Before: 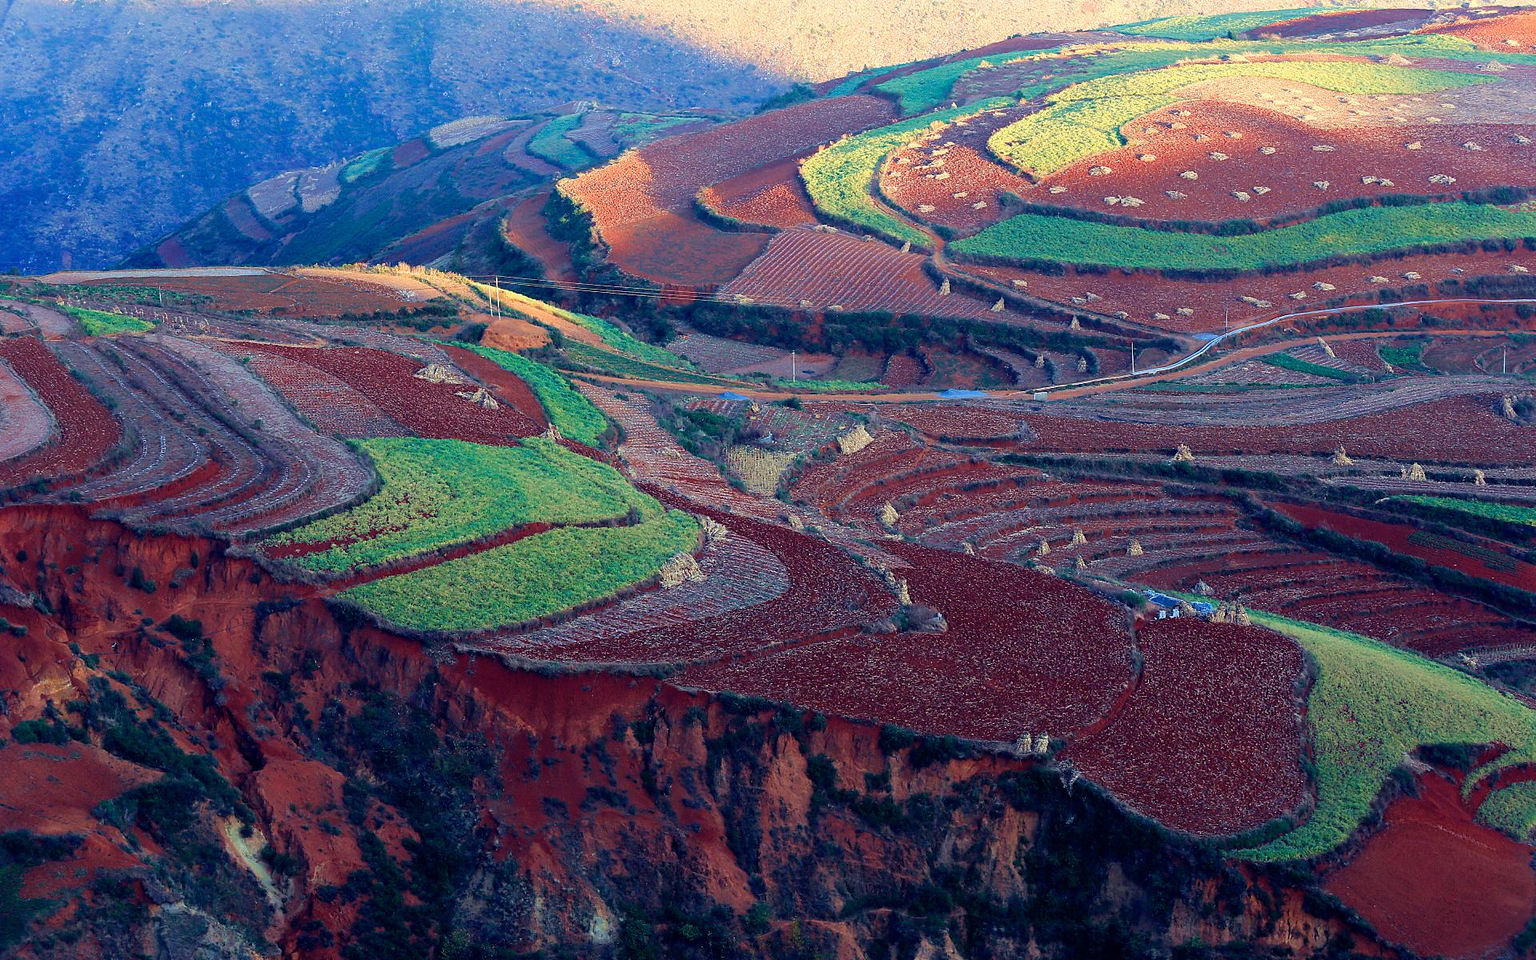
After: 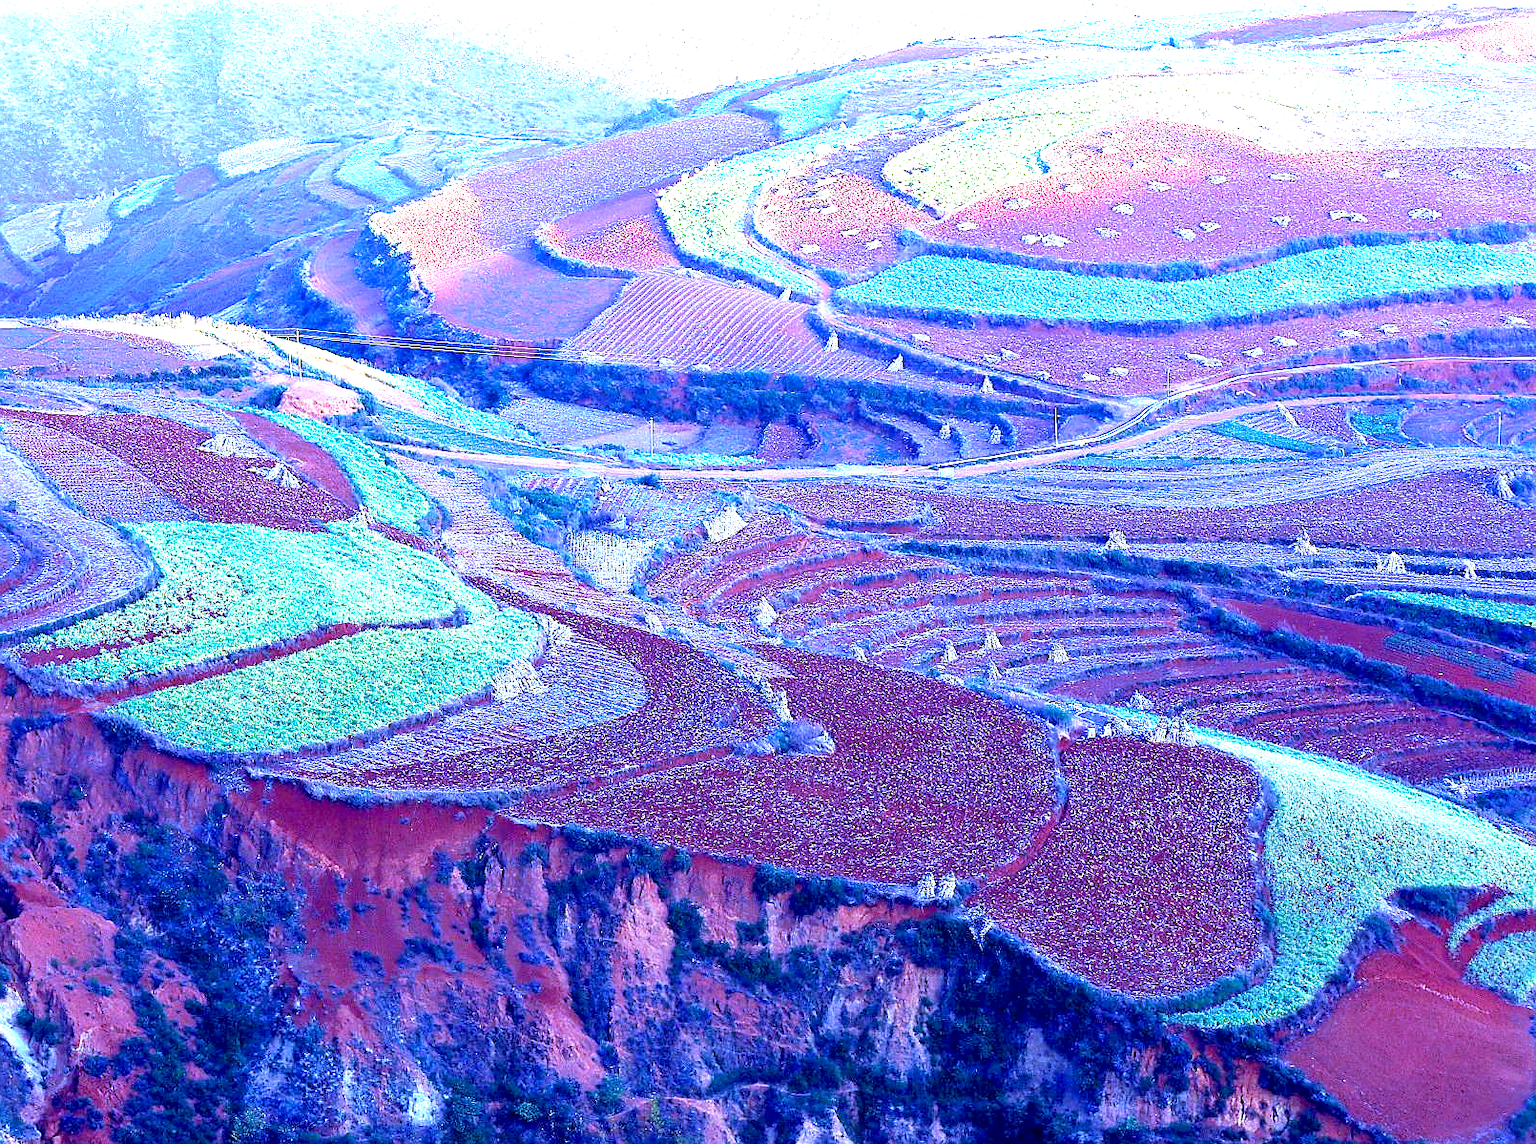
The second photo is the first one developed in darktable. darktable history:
white balance: red 0.766, blue 1.537
crop: left 16.145%
tone equalizer: -8 EV 1 EV, -7 EV 1 EV, -6 EV 1 EV, -5 EV 1 EV, -4 EV 1 EV, -3 EV 0.75 EV, -2 EV 0.5 EV, -1 EV 0.25 EV
velvia: on, module defaults
sharpen: radius 1
exposure: black level correction 0.001, exposure 2 EV, compensate highlight preservation false
